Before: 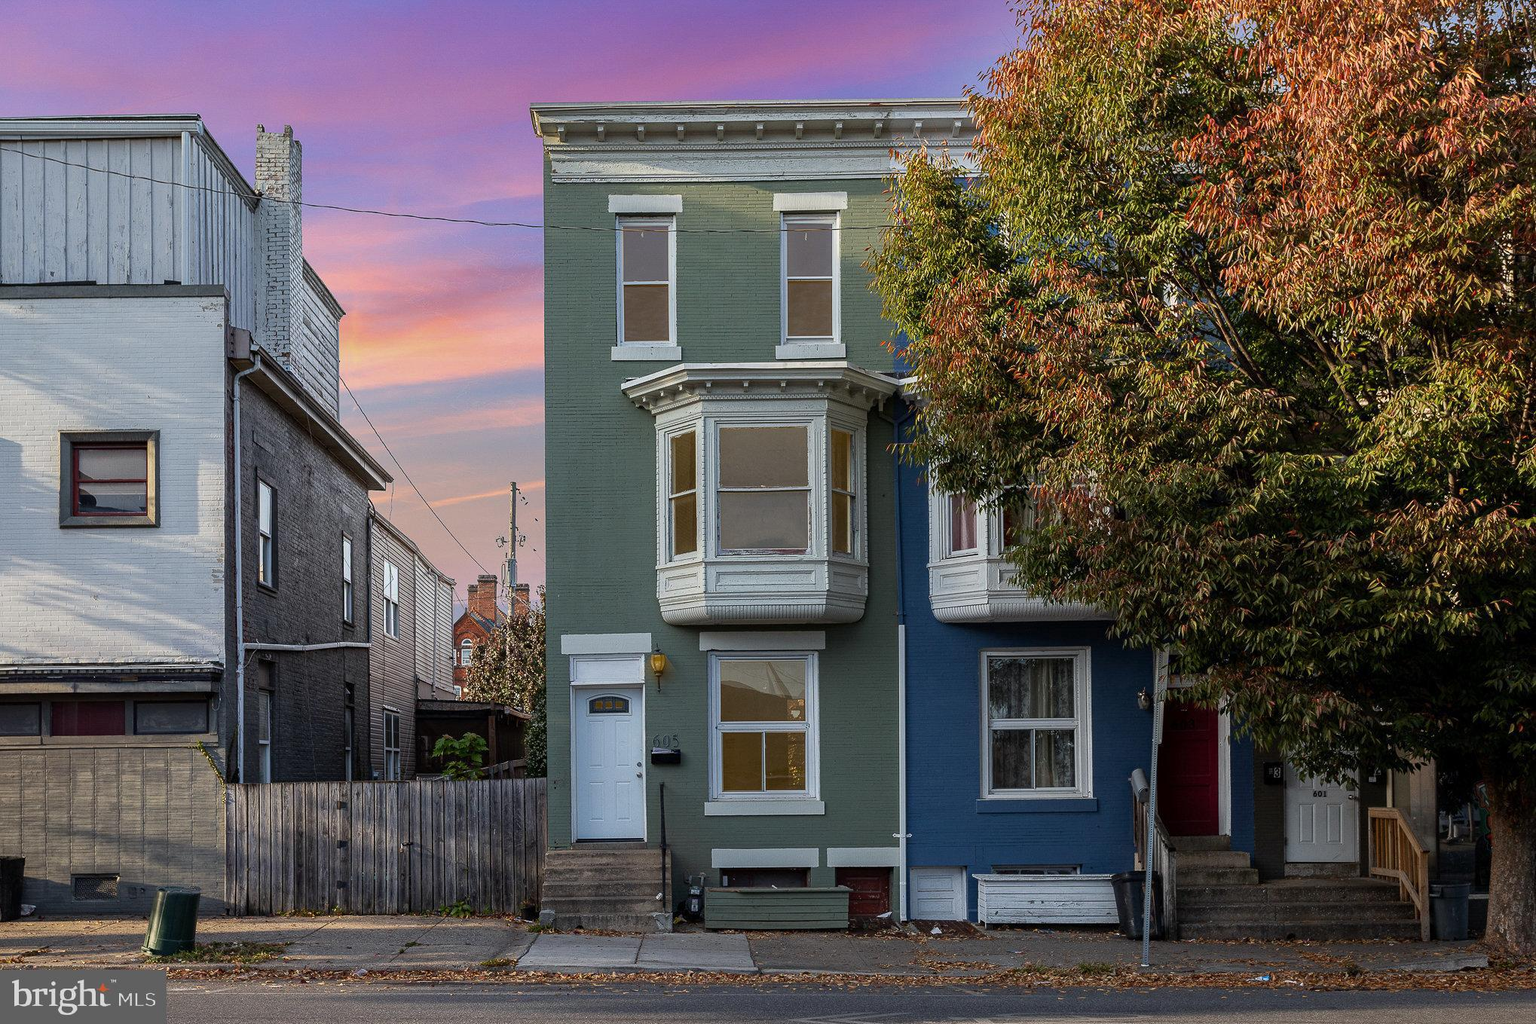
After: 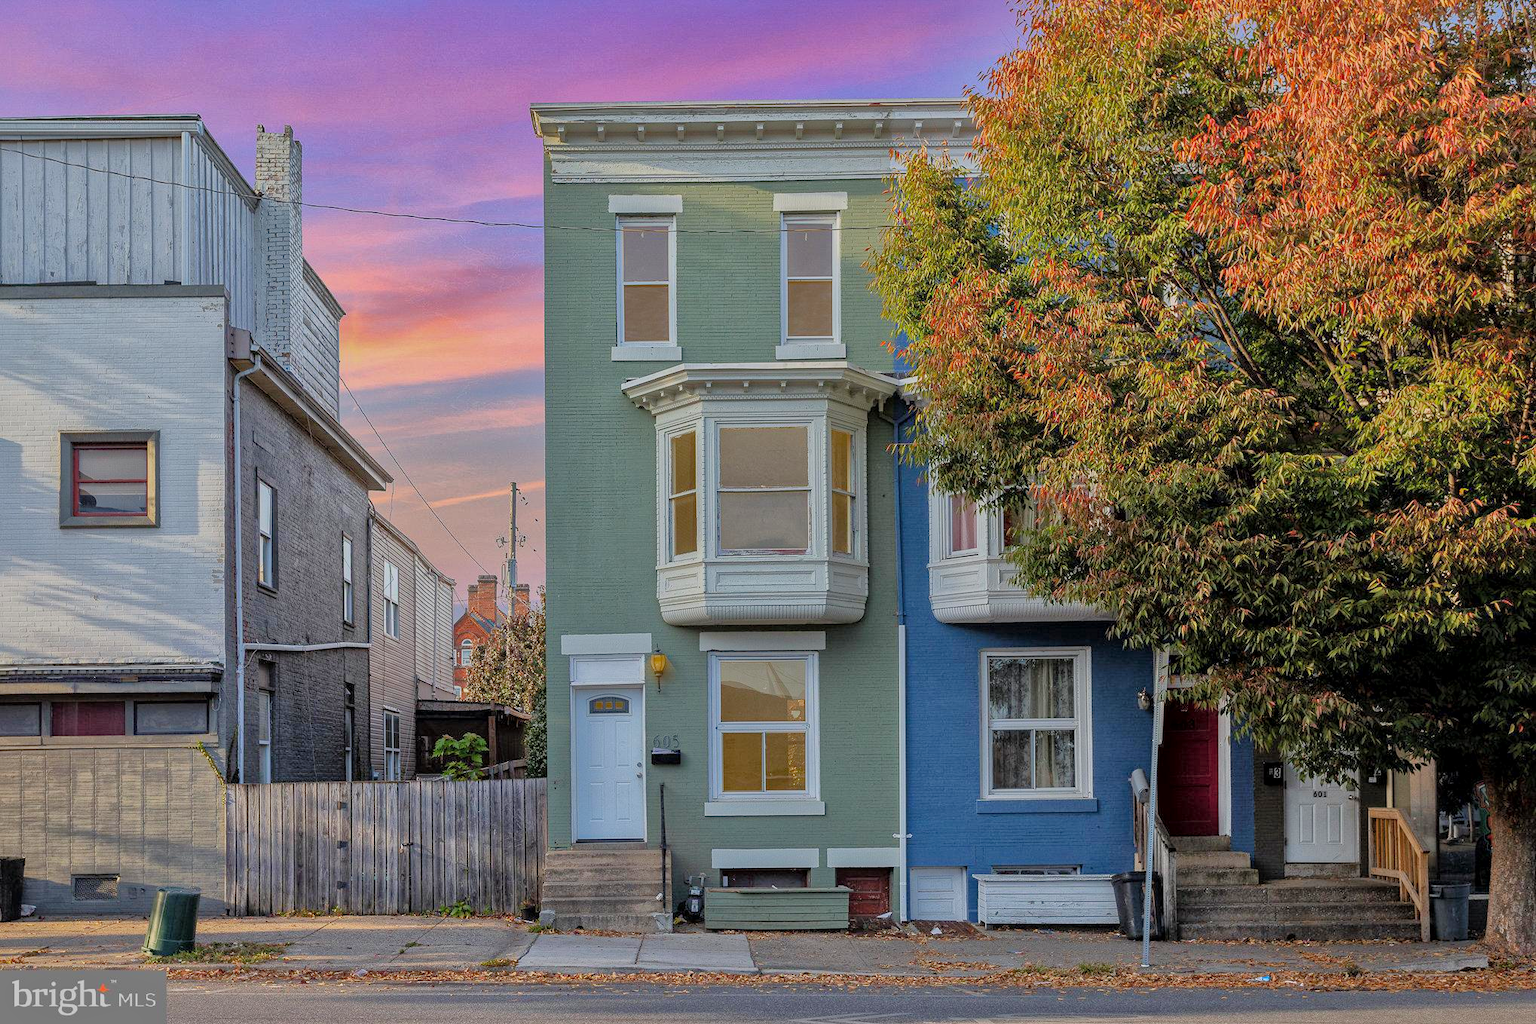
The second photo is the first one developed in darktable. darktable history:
exposure: black level correction 0, exposure 0.5 EV, compensate highlight preservation false
global tonemap: drago (1, 100), detail 1
tone equalizer: -7 EV 0.15 EV, -6 EV 0.6 EV, -5 EV 1.15 EV, -4 EV 1.33 EV, -3 EV 1.15 EV, -2 EV 0.6 EV, -1 EV 0.15 EV, mask exposure compensation -0.5 EV
